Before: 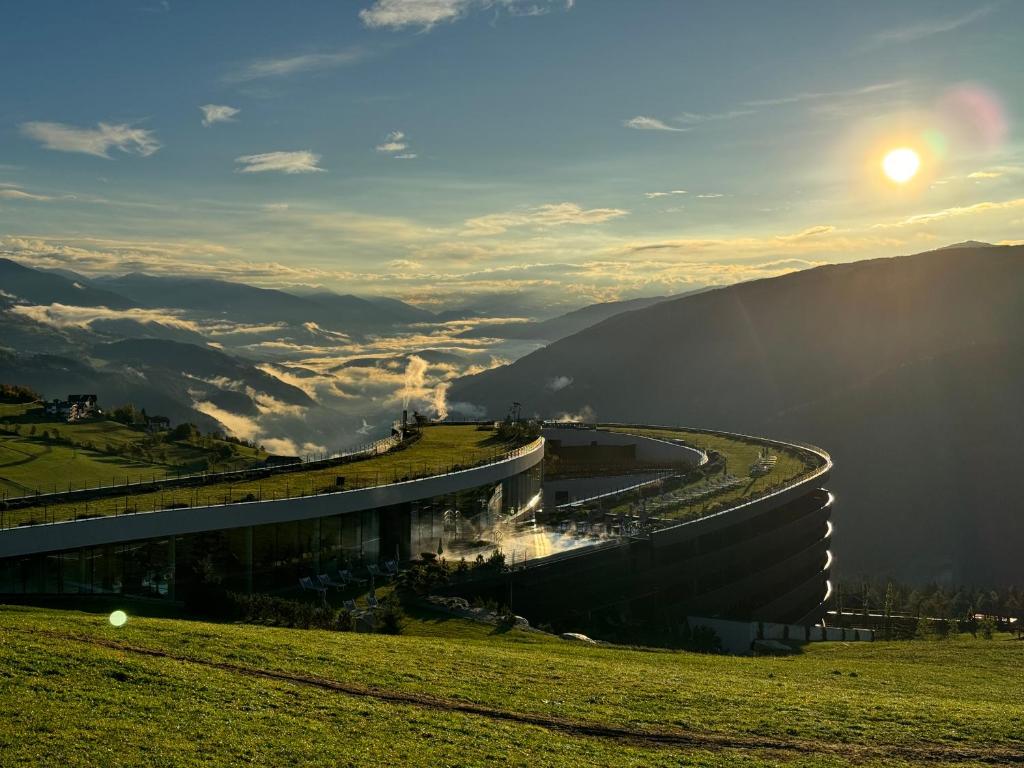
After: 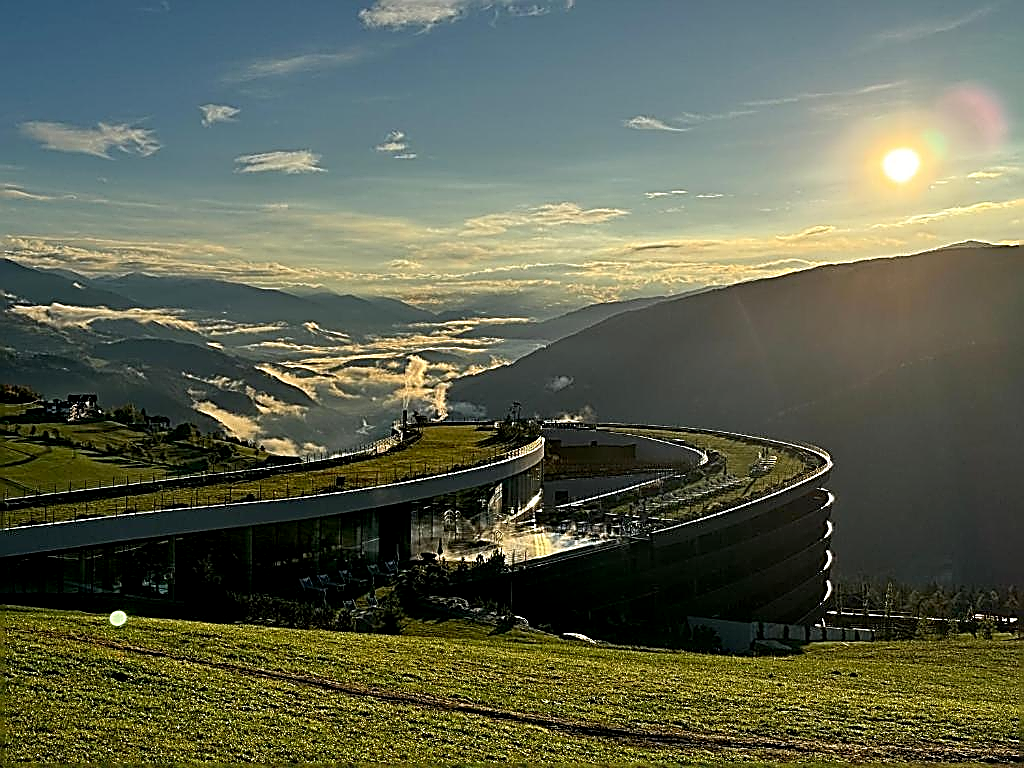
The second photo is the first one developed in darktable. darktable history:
exposure: black level correction 0.004, exposure 0.015 EV, compensate highlight preservation false
sharpen: amount 1.996
